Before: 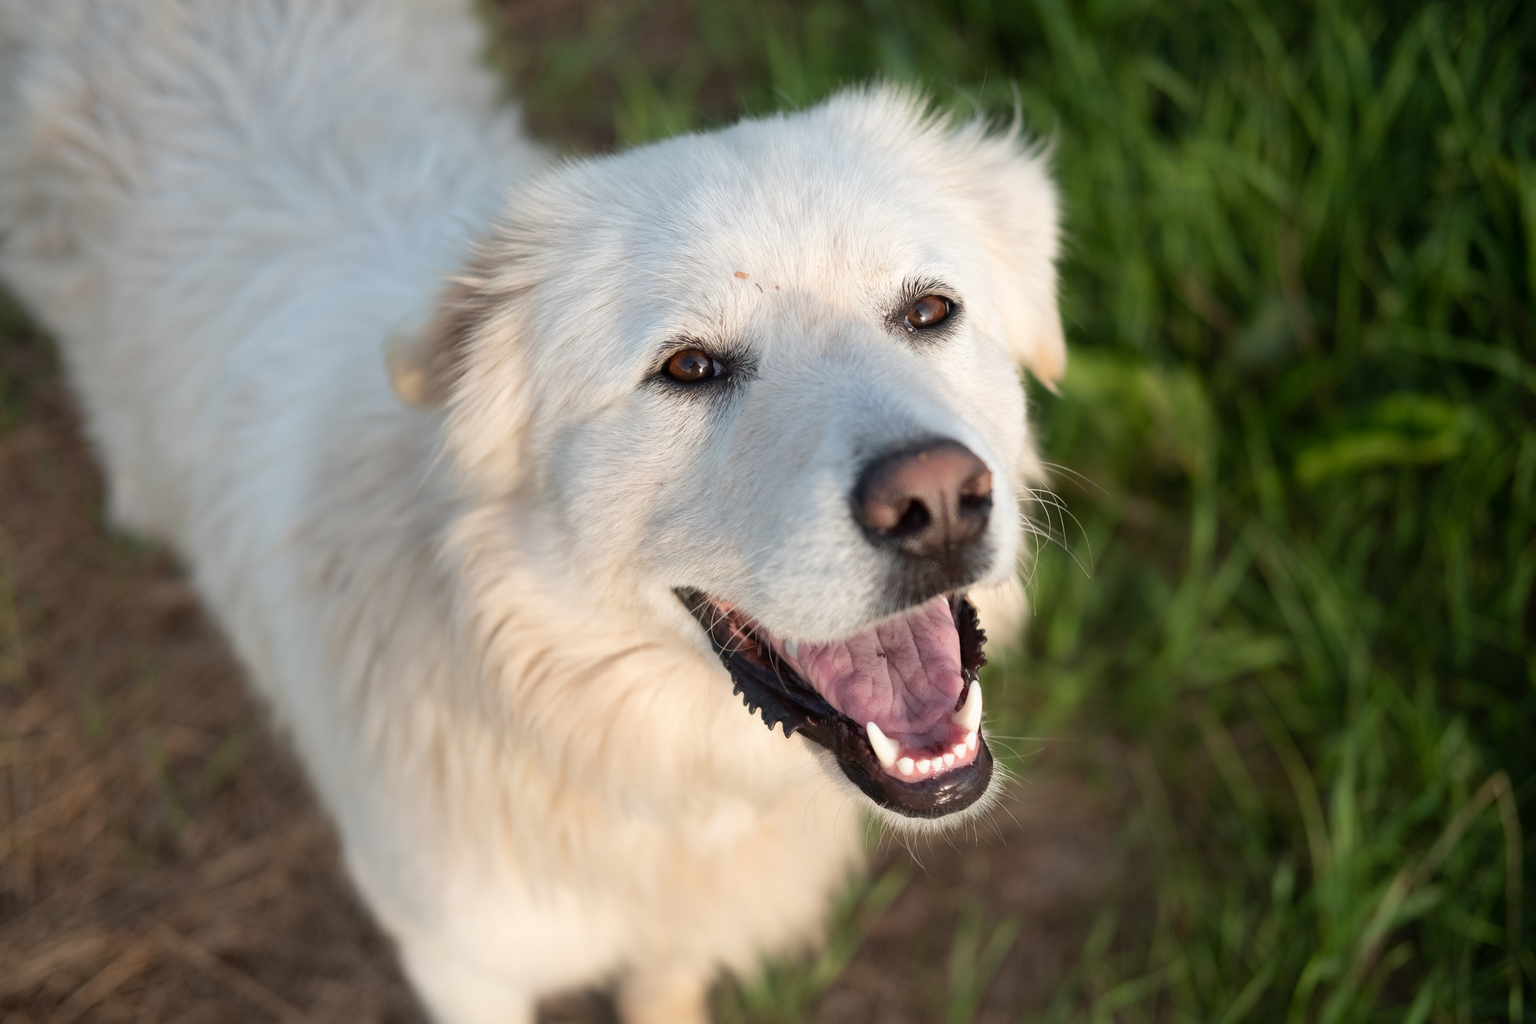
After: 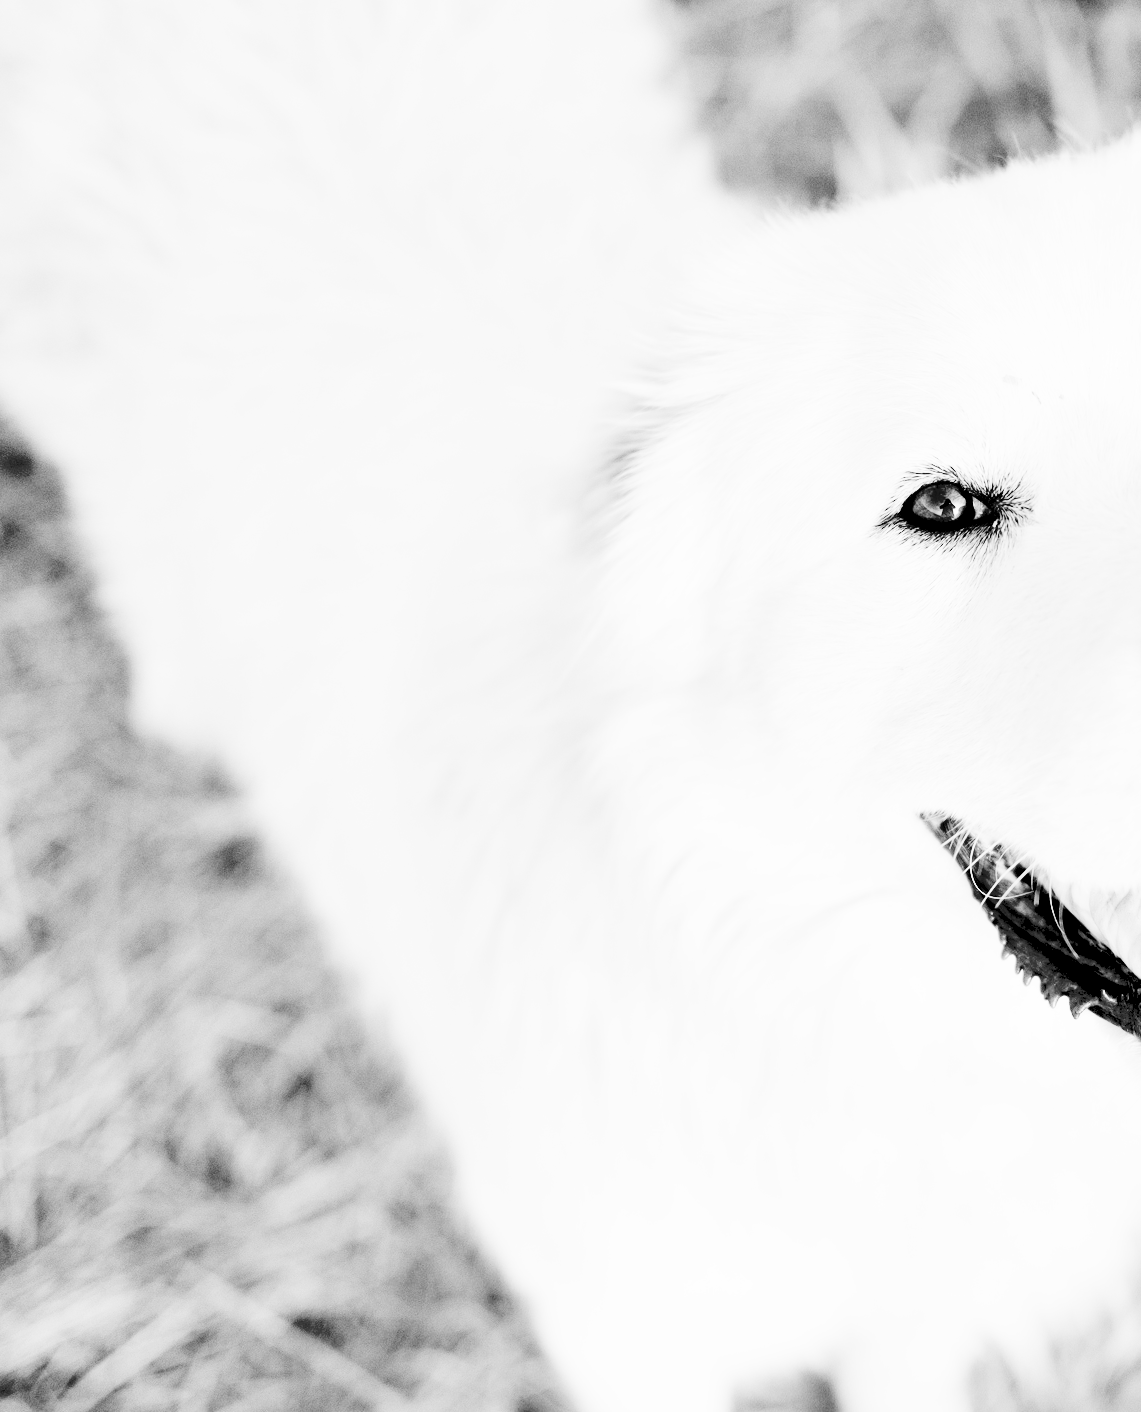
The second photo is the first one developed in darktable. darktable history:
crop: left 0.587%, right 45.588%, bottom 0.086%
rgb levels: preserve colors sum RGB, levels [[0.038, 0.433, 0.934], [0, 0.5, 1], [0, 0.5, 1]]
contrast brightness saturation: contrast 0.53, brightness 0.47, saturation -1
filmic rgb: middle gray luminance 4.29%, black relative exposure -13 EV, white relative exposure 5 EV, threshold 6 EV, target black luminance 0%, hardness 5.19, latitude 59.69%, contrast 0.767, highlights saturation mix 5%, shadows ↔ highlights balance 25.95%, add noise in highlights 0, color science v3 (2019), use custom middle-gray values true, iterations of high-quality reconstruction 0, contrast in highlights soft, enable highlight reconstruction true
shadows and highlights: highlights color adjustment 0%, low approximation 0.01, soften with gaussian
